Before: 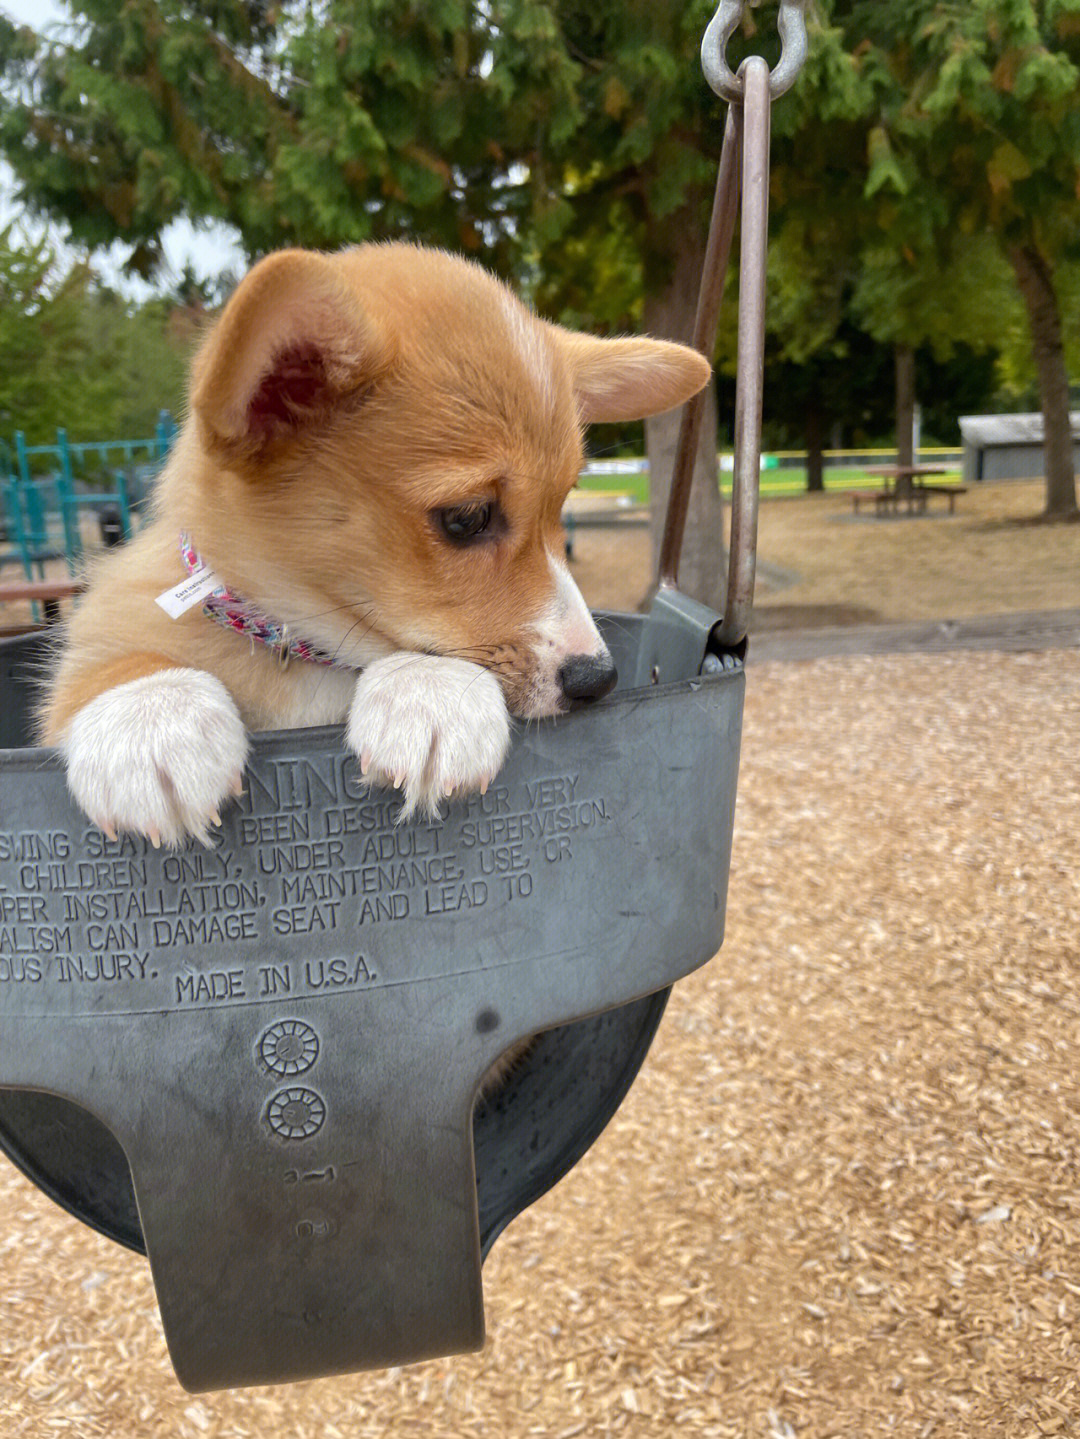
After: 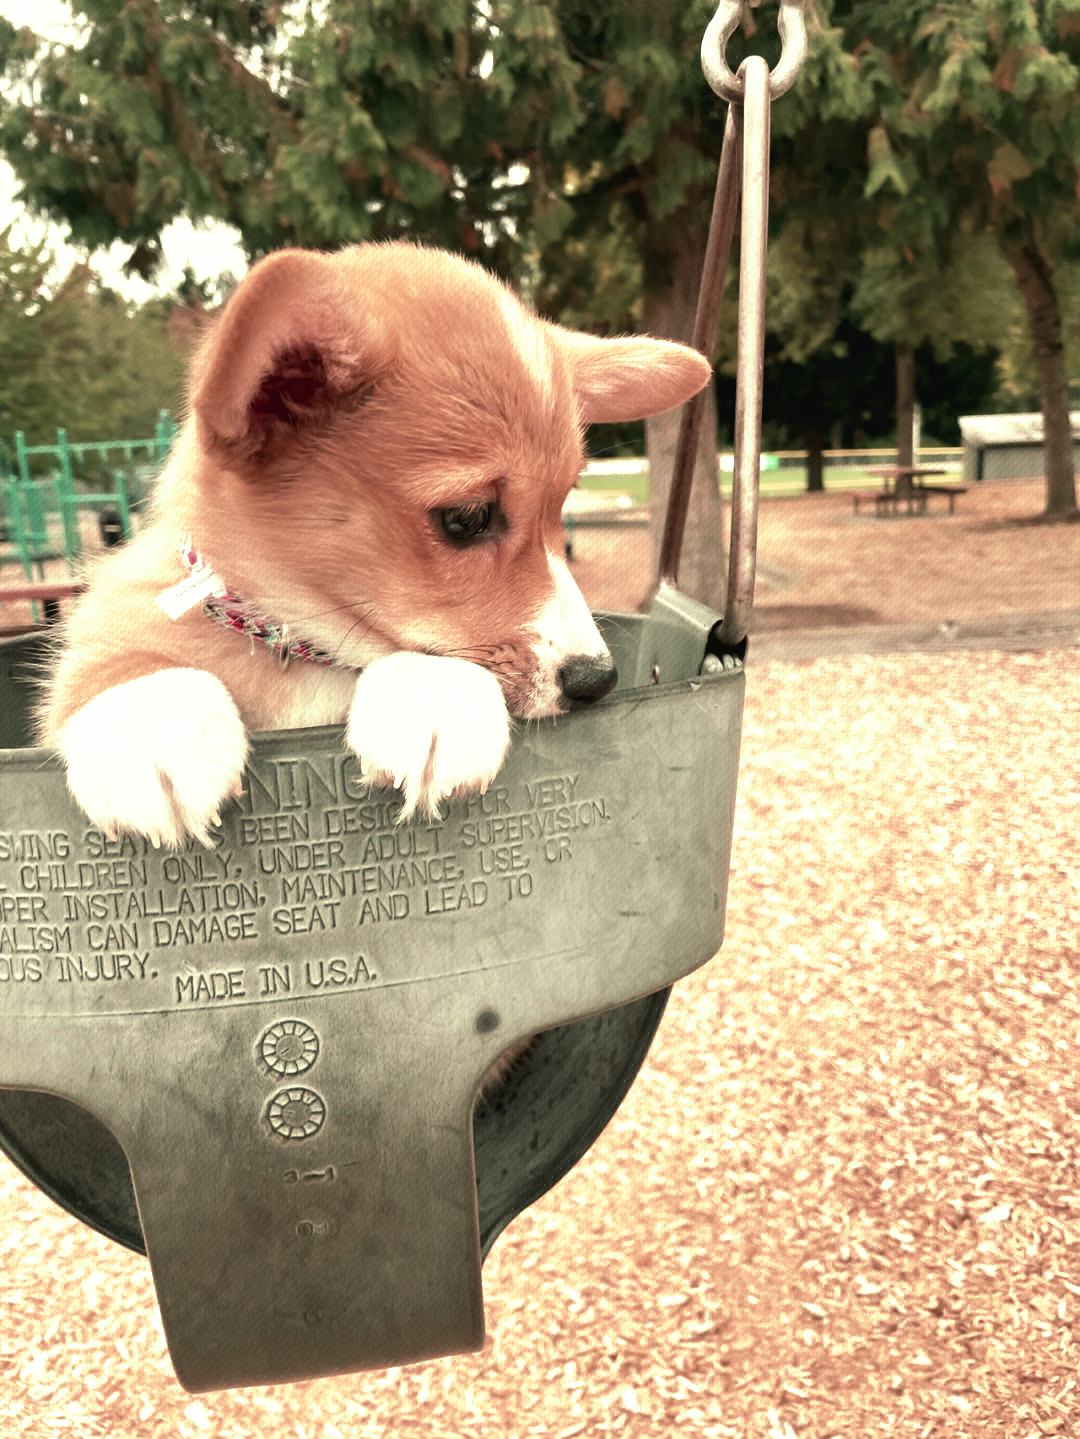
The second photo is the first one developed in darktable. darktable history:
tone curve: curves: ch0 [(0, 0) (0.003, 0.028) (0.011, 0.028) (0.025, 0.026) (0.044, 0.036) (0.069, 0.06) (0.1, 0.101) (0.136, 0.15) (0.177, 0.203) (0.224, 0.271) (0.277, 0.345) (0.335, 0.422) (0.399, 0.515) (0.468, 0.611) (0.543, 0.716) (0.623, 0.826) (0.709, 0.942) (0.801, 0.992) (0.898, 1) (1, 1)], preserve colors none
color look up table: target L [95.82, 95.82, 80.04, 80.97, 76.86, 70.2, 71.94, 69.07, 70.41, 63.31, 56.94, 42.39, 45.02, 18.05, 200.02, 95.82, 66.98, 66.4, 48.17, 47.55, 54.87, 52.84, 25.85, 39.15, 34.45, 26.52, 12.58, 95.69, 63.21, 72.73, 67.18, 38.77, 44.73, 57.88, 48.85, 47.14, 34.87, 37.48, 27.36, 32.55, 21.57, 9.333, 95.69, 80.43, 84.41, 83.13, 64.18, 63.37, 39.04], target a [-41.29, -41.29, -18.93, -12.49, -20.27, -33.35, -10.26, -33.67, -27.74, -11.05, -27.77, -10.18, -21.79, -11.55, 0, -41.29, 4.918, 7.031, 30.4, 28.37, 24.57, 12.14, 39.73, 32.23, 13.89, 40.09, 26.73, -42.9, 16.65, -7.911, 7.884, 38.32, 34.22, -21.99, -2.448, -16.91, -0.59, 18.83, 19.9, 38.14, -0.693, -3.428, -42.9, -14.24, -7.104, -5.207, -26.96, -25.35, -16.8], target b [24.39, 24.39, 26.66, 21.33, 5.689, 34.97, 35.32, 31.41, 18.04, 23.14, 30.82, 21.45, 19.73, 11.97, 0, 24.39, 25.34, 20.12, 9.308, 24.05, 13.14, 26.04, 23.02, 21.19, 17.3, 19.25, 13.63, 28.08, 2.304, 9.9, 10.16, -7.247, -5.74, 5.244, 3.977, -2.016, 9.317, -6.177, -16, 0.431, -16.57, -3.571, 28.08, -2.905, 3.79, 12.57, 14.14, 8.581, 6.91], num patches 49
